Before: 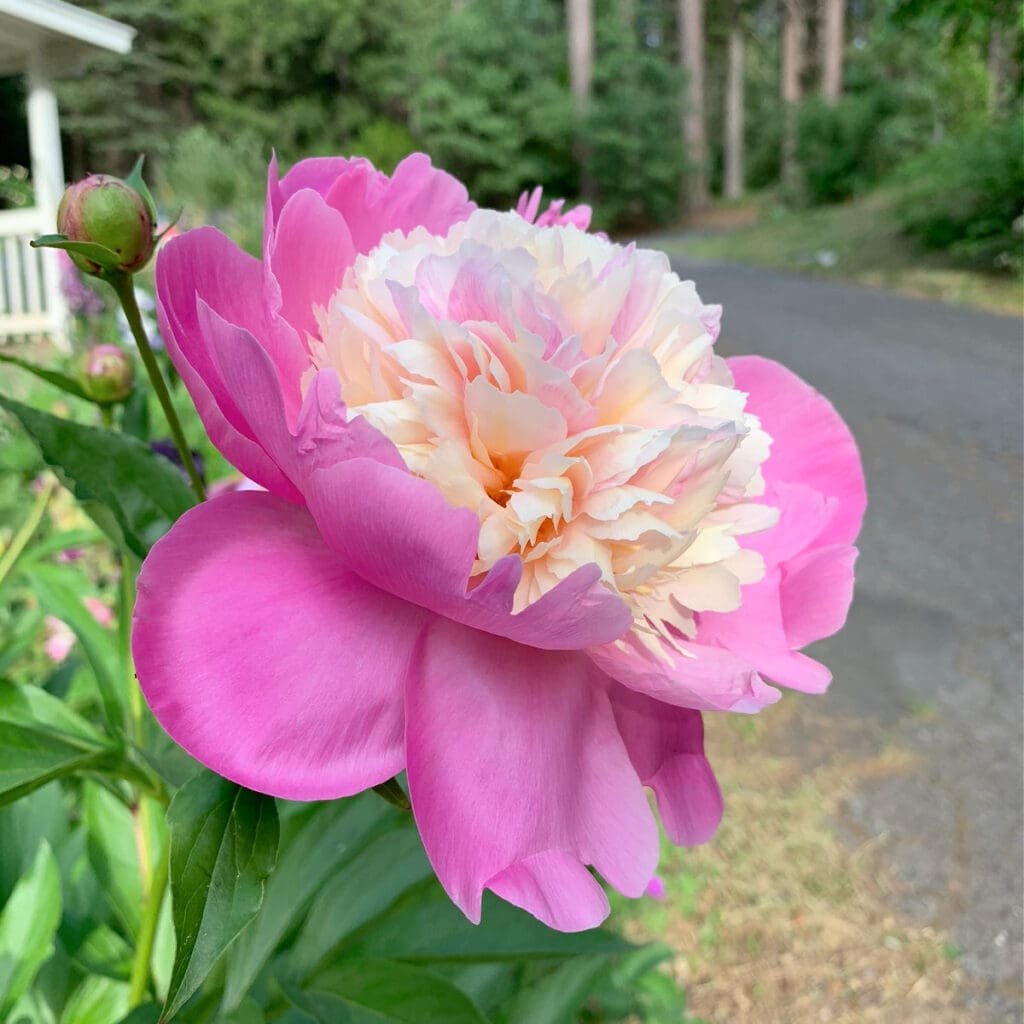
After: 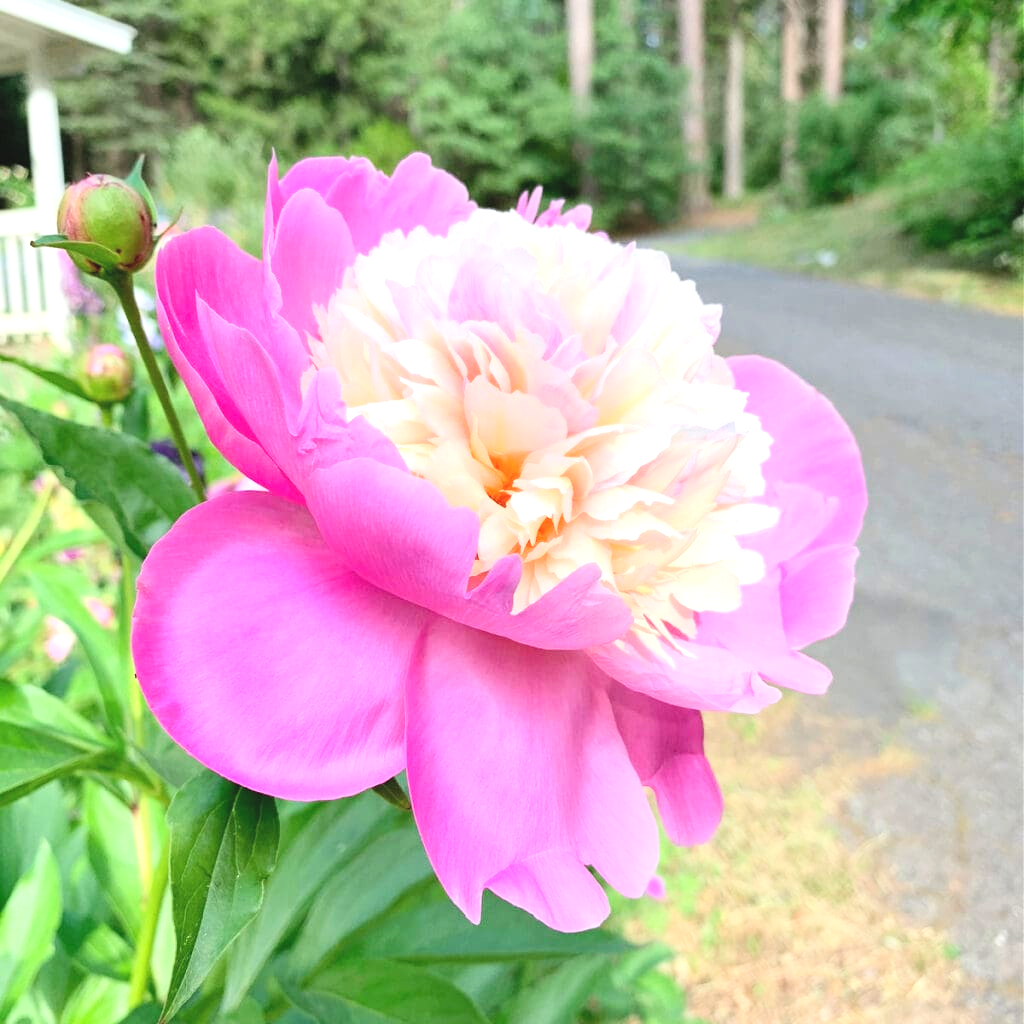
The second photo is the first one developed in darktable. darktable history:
exposure: black level correction -0.005, exposure 0.622 EV, compensate highlight preservation false
tone curve: curves: ch0 [(0, 0) (0.004, 0.001) (0.133, 0.151) (0.325, 0.399) (0.475, 0.579) (0.832, 0.902) (1, 1)], color space Lab, linked channels, preserve colors none
